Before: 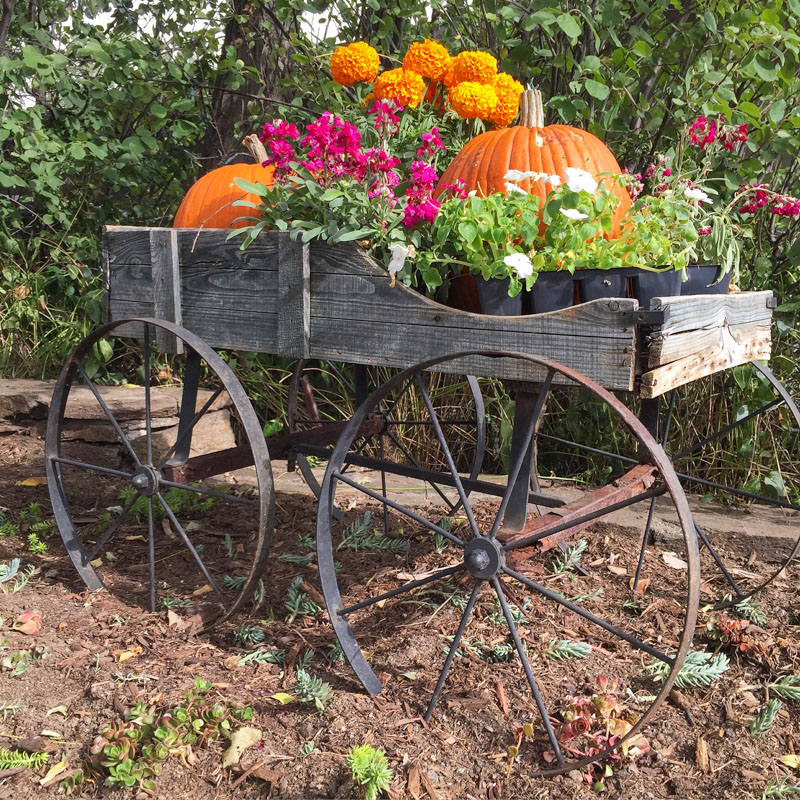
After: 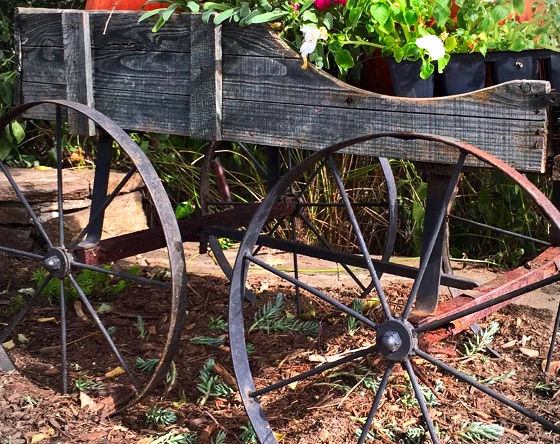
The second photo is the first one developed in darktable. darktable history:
crop: left 11.015%, top 27.335%, right 18.232%, bottom 17.089%
haze removal: compatibility mode true, adaptive false
vignetting: on, module defaults
sharpen: radius 2.901, amount 0.864, threshold 47.345
contrast brightness saturation: saturation 0.514
tone equalizer: -8 EV -0.782 EV, -7 EV -0.693 EV, -6 EV -0.626 EV, -5 EV -0.378 EV, -3 EV 0.4 EV, -2 EV 0.6 EV, -1 EV 0.675 EV, +0 EV 0.736 EV, edges refinement/feathering 500, mask exposure compensation -1.57 EV, preserve details no
